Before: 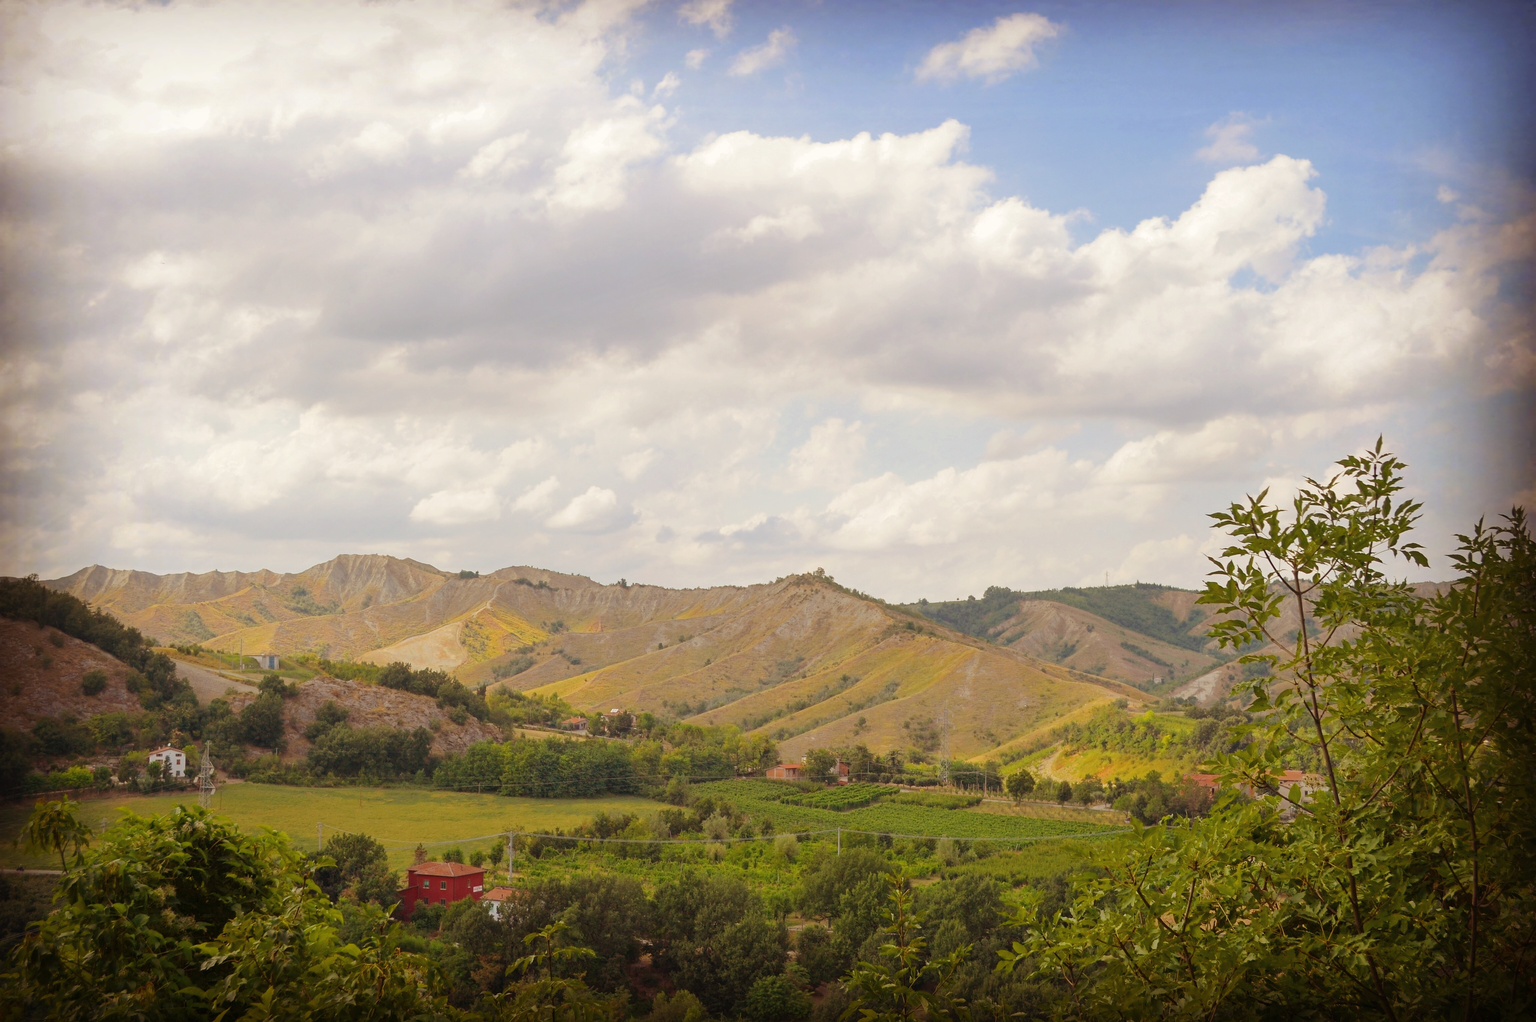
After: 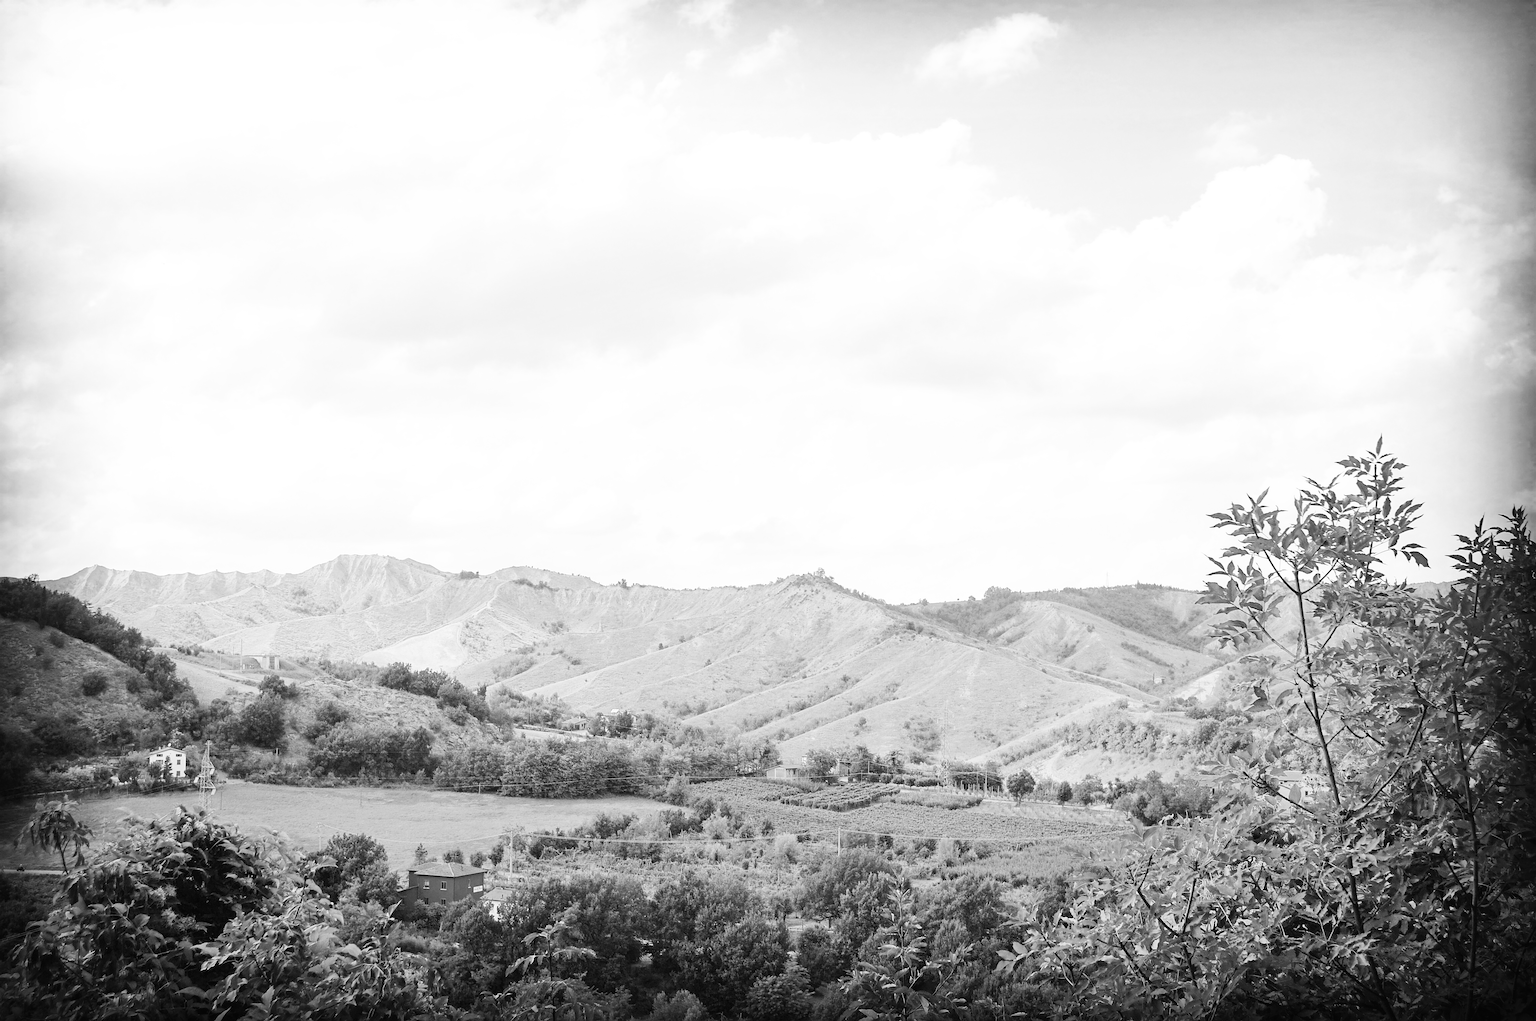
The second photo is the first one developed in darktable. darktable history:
sharpen: on, module defaults
white balance: red 0.983, blue 1.036
exposure: exposure 0.161 EV, compensate highlight preservation false
monochrome: on, module defaults
base curve: curves: ch0 [(0, 0.003) (0.001, 0.002) (0.006, 0.004) (0.02, 0.022) (0.048, 0.086) (0.094, 0.234) (0.162, 0.431) (0.258, 0.629) (0.385, 0.8) (0.548, 0.918) (0.751, 0.988) (1, 1)], preserve colors none
